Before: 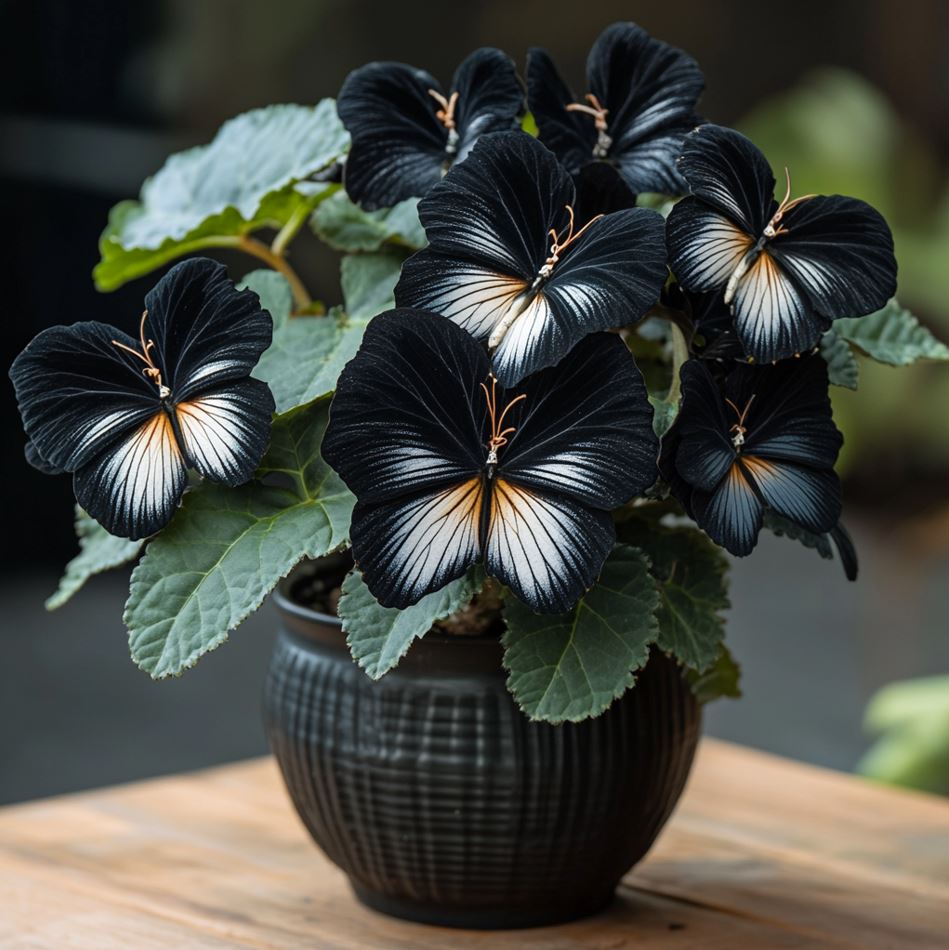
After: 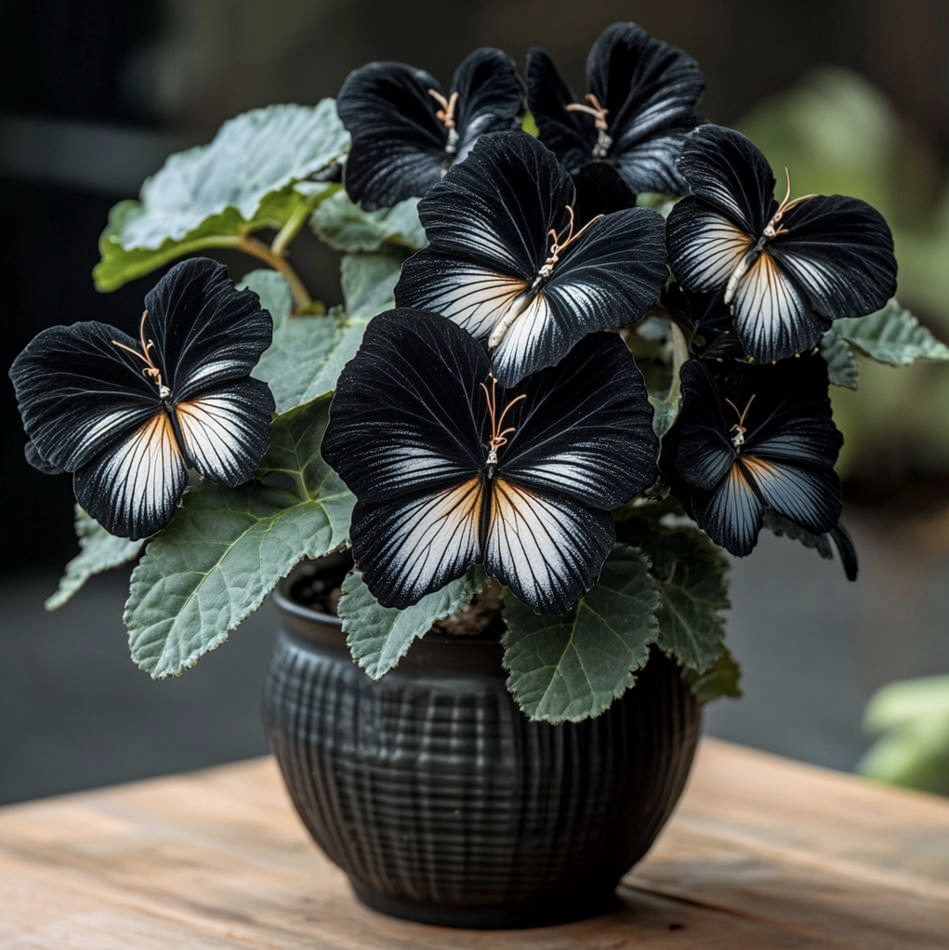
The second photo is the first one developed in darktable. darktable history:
color correction: saturation 0.85
local contrast: detail 130%
